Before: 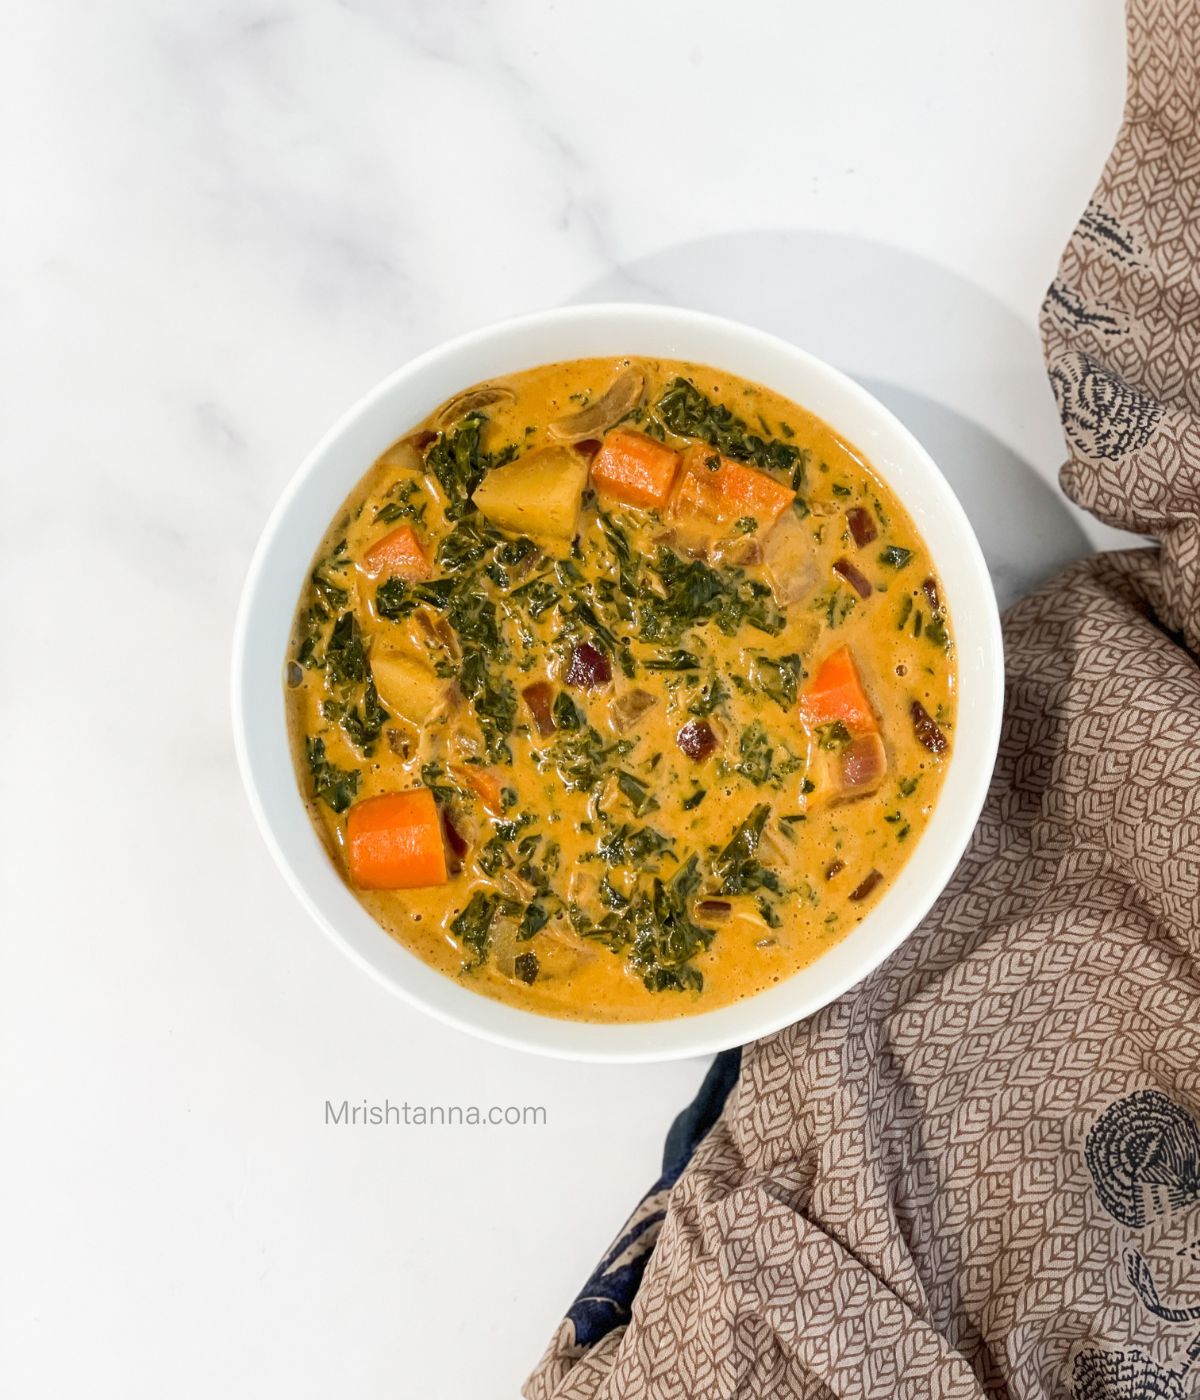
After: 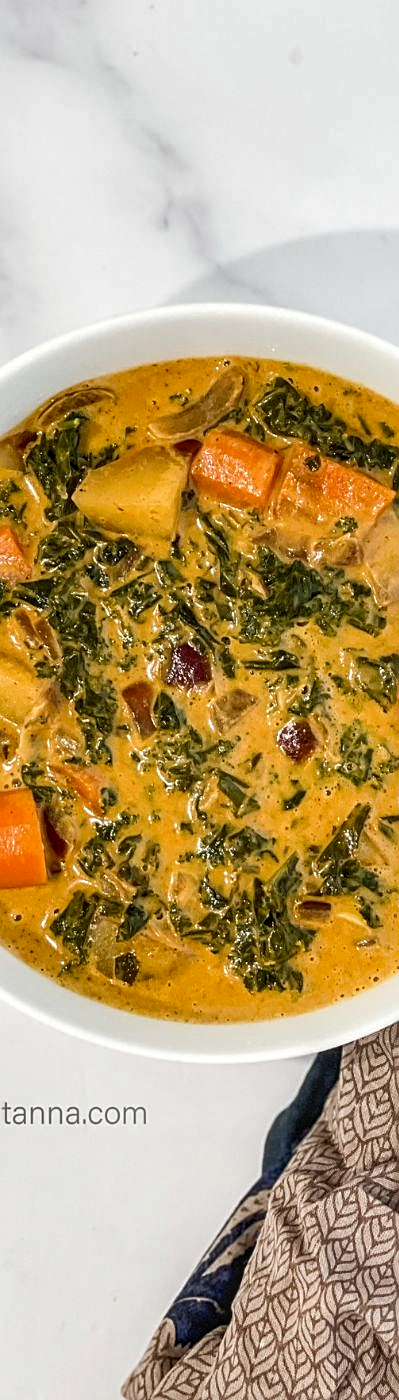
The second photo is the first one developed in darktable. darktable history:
shadows and highlights: low approximation 0.01, soften with gaussian
sharpen: on, module defaults
crop: left 33.36%, right 33.36%
local contrast: on, module defaults
